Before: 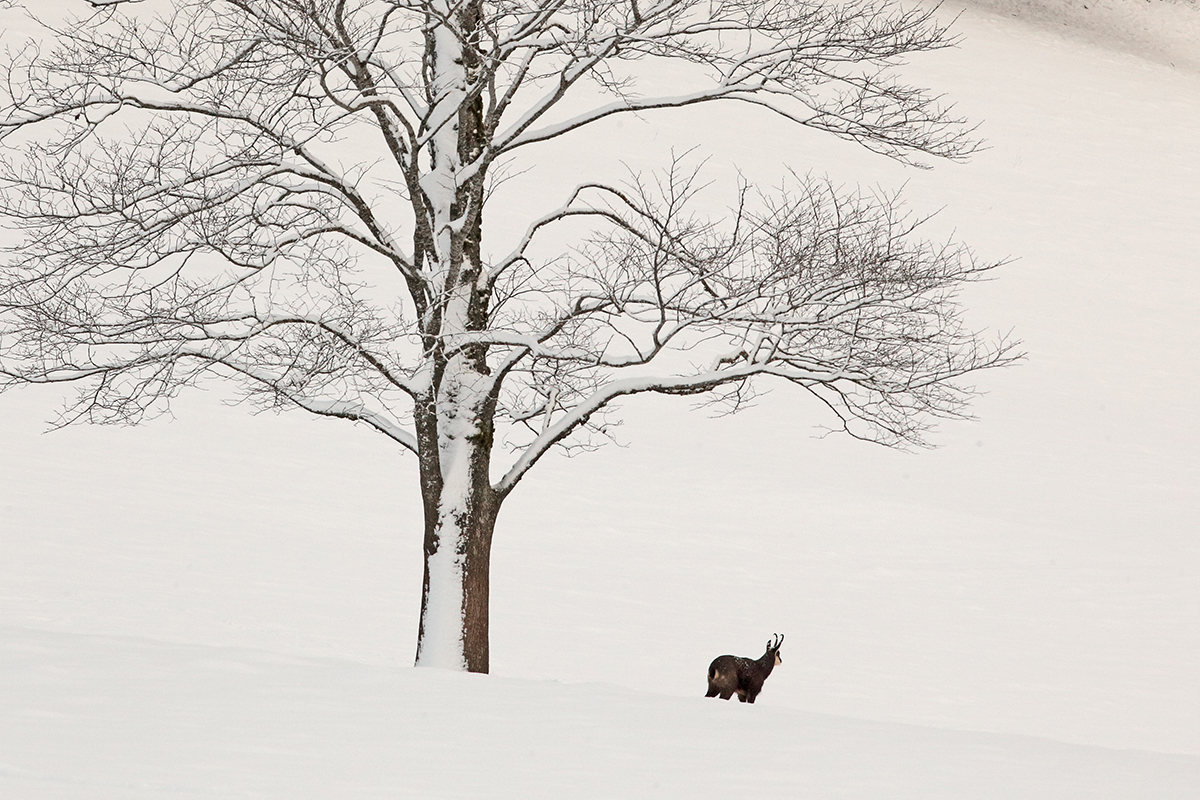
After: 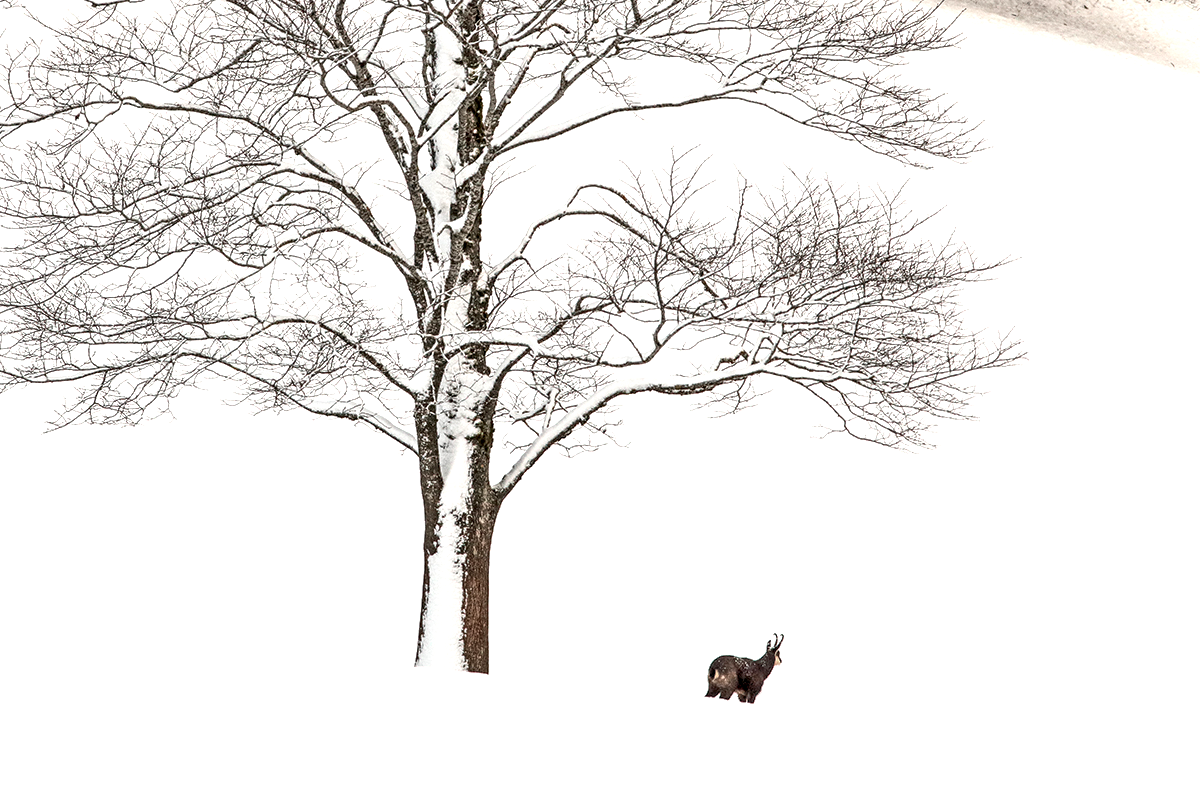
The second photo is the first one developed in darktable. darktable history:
exposure: exposure 0.7 EV, compensate highlight preservation false
local contrast: highlights 19%, detail 186%
